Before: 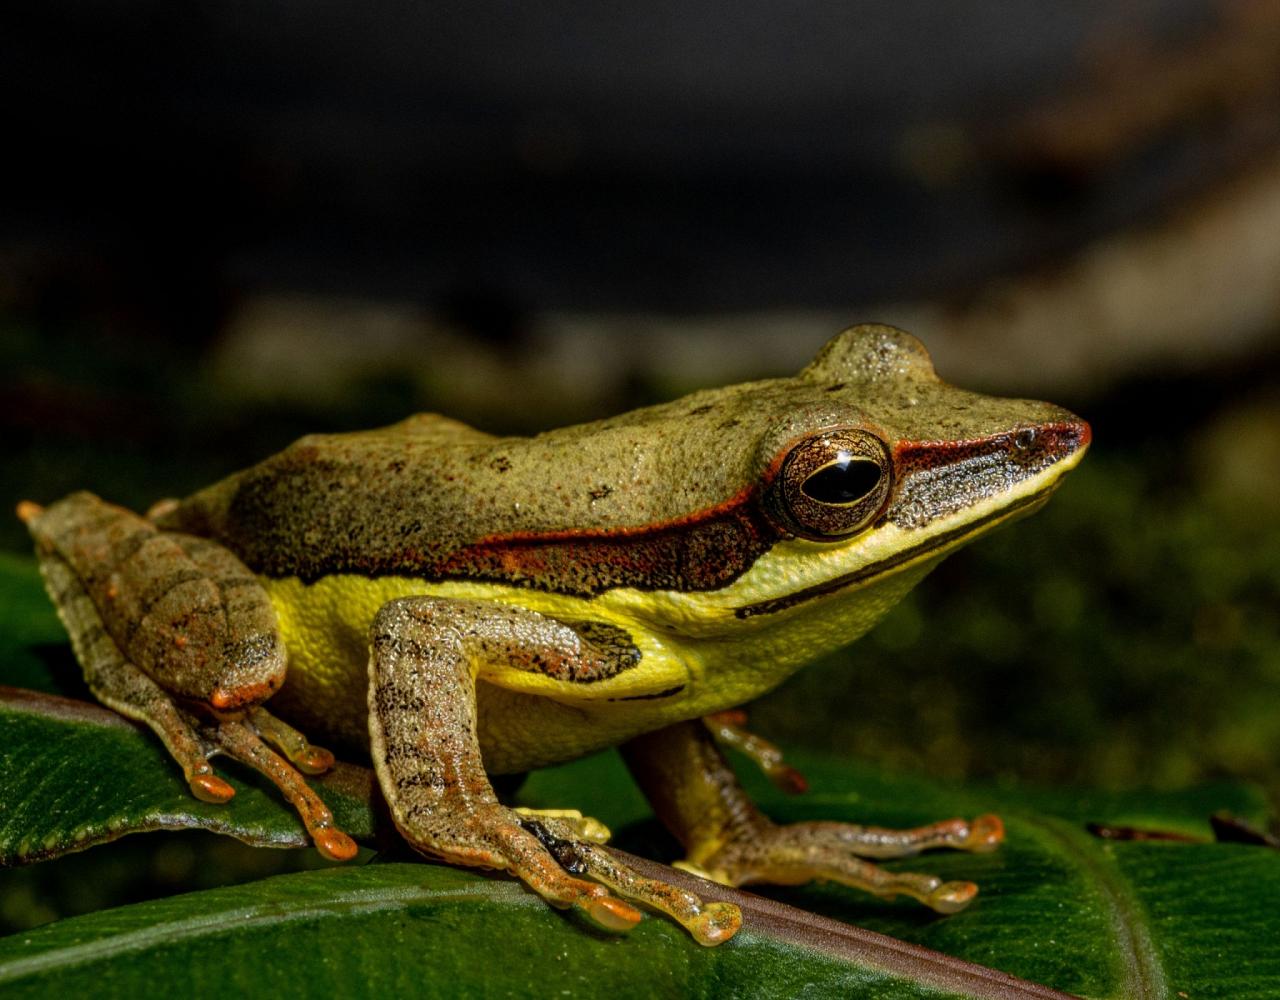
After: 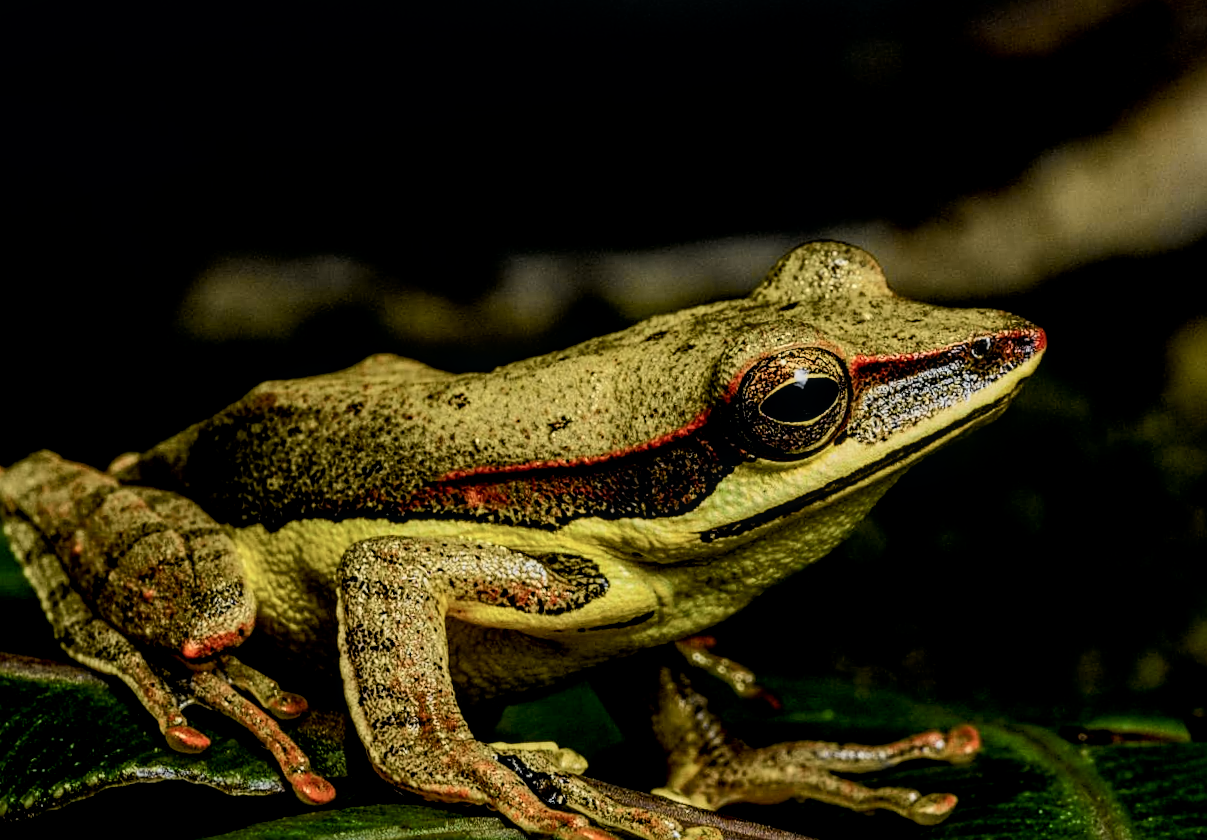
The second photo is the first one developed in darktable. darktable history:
filmic rgb: threshold 3 EV, hardness 4.17, latitude 50%, contrast 1.1, preserve chrominance max RGB, color science v6 (2022), contrast in shadows safe, contrast in highlights safe, enable highlight reconstruction true
tone curve: curves: ch0 [(0, 0) (0.037, 0.011) (0.131, 0.108) (0.279, 0.279) (0.476, 0.554) (0.617, 0.693) (0.704, 0.77) (0.813, 0.852) (0.916, 0.924) (1, 0.993)]; ch1 [(0, 0) (0.318, 0.278) (0.444, 0.427) (0.493, 0.492) (0.508, 0.502) (0.534, 0.531) (0.562, 0.571) (0.626, 0.667) (0.746, 0.764) (1, 1)]; ch2 [(0, 0) (0.316, 0.292) (0.381, 0.37) (0.423, 0.448) (0.476, 0.492) (0.502, 0.498) (0.522, 0.518) (0.533, 0.532) (0.586, 0.631) (0.634, 0.663) (0.7, 0.7) (0.861, 0.808) (1, 0.951)], color space Lab, independent channels, preserve colors none
graduated density: rotation -180°, offset 27.42
sharpen: on, module defaults
local contrast: detail 130%
crop: left 1.964%, top 3.251%, right 1.122%, bottom 4.933%
rotate and perspective: rotation -3°, crop left 0.031, crop right 0.968, crop top 0.07, crop bottom 0.93
